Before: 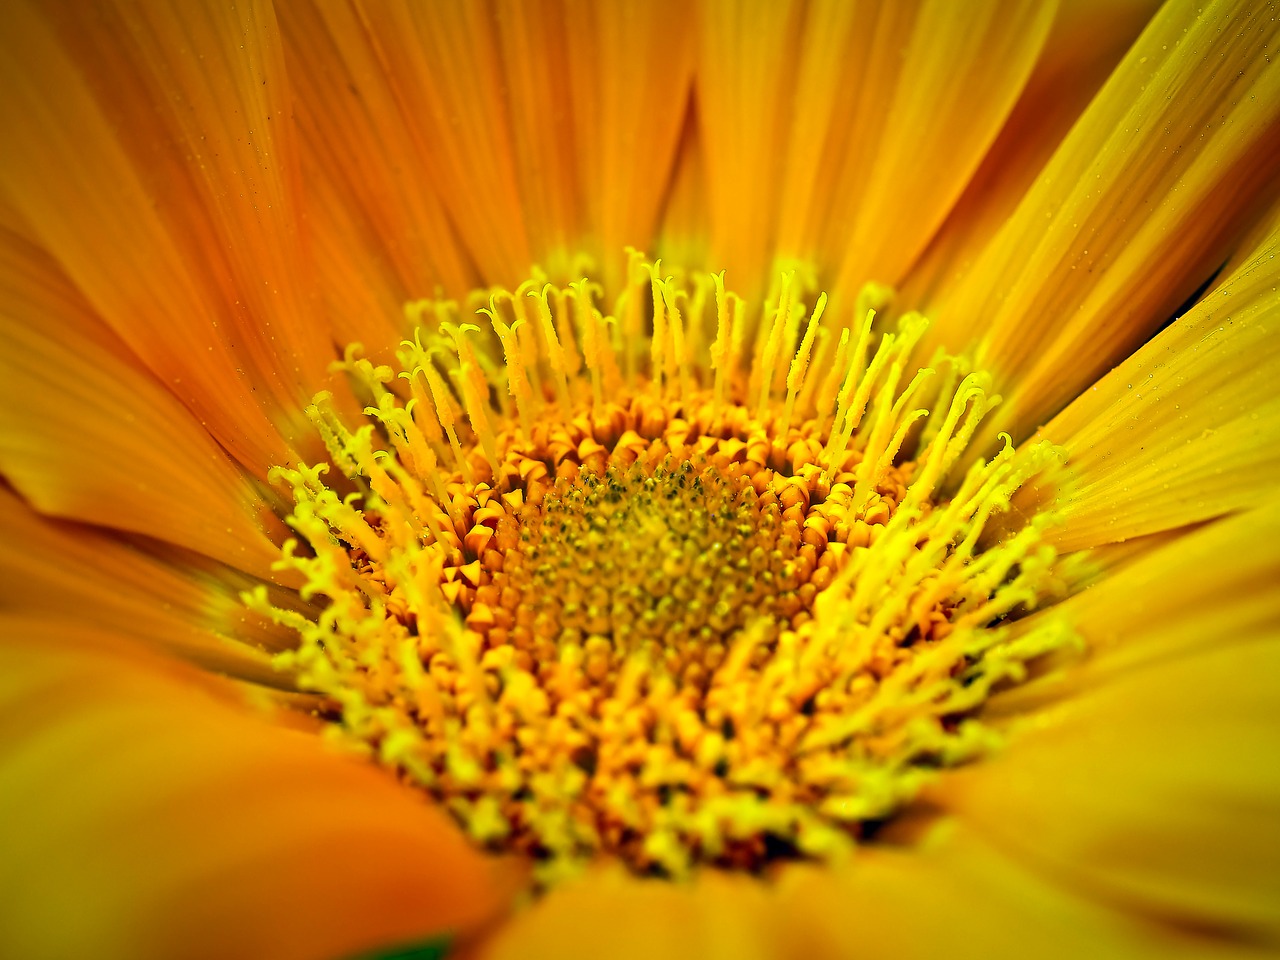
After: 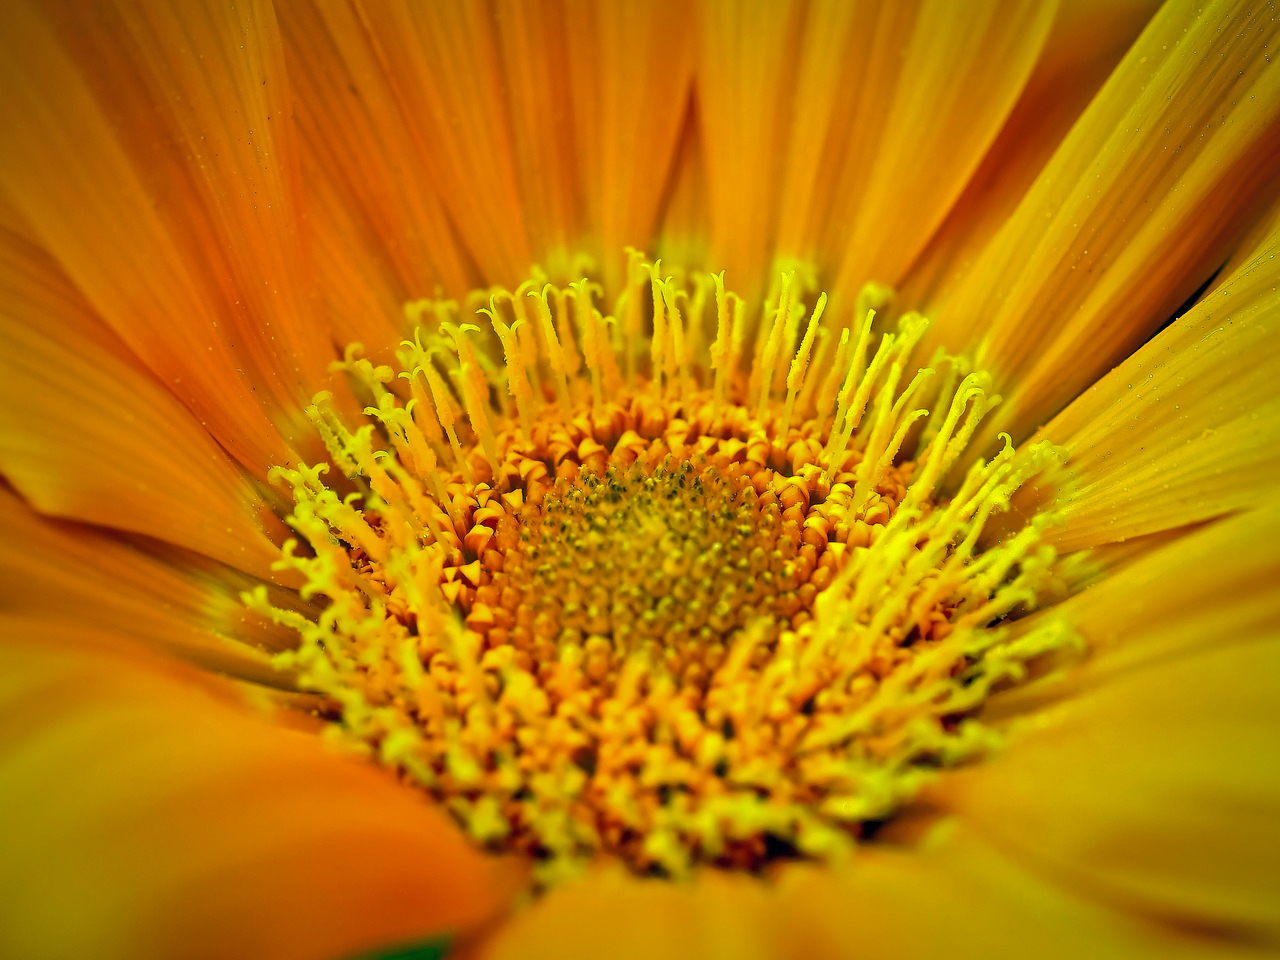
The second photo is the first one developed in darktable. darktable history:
shadows and highlights: shadows 39.24, highlights -60.07
